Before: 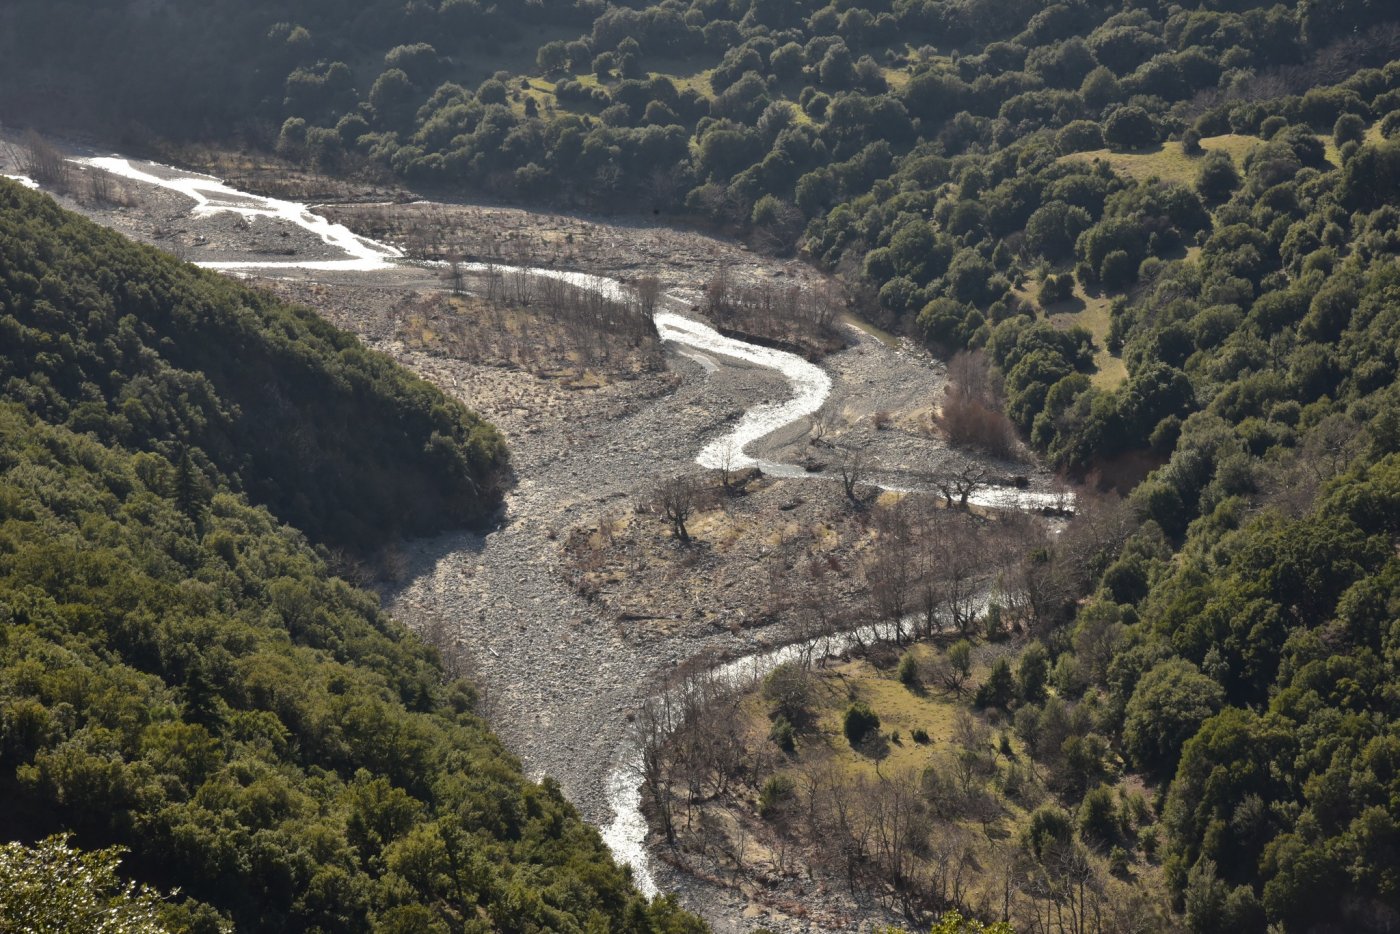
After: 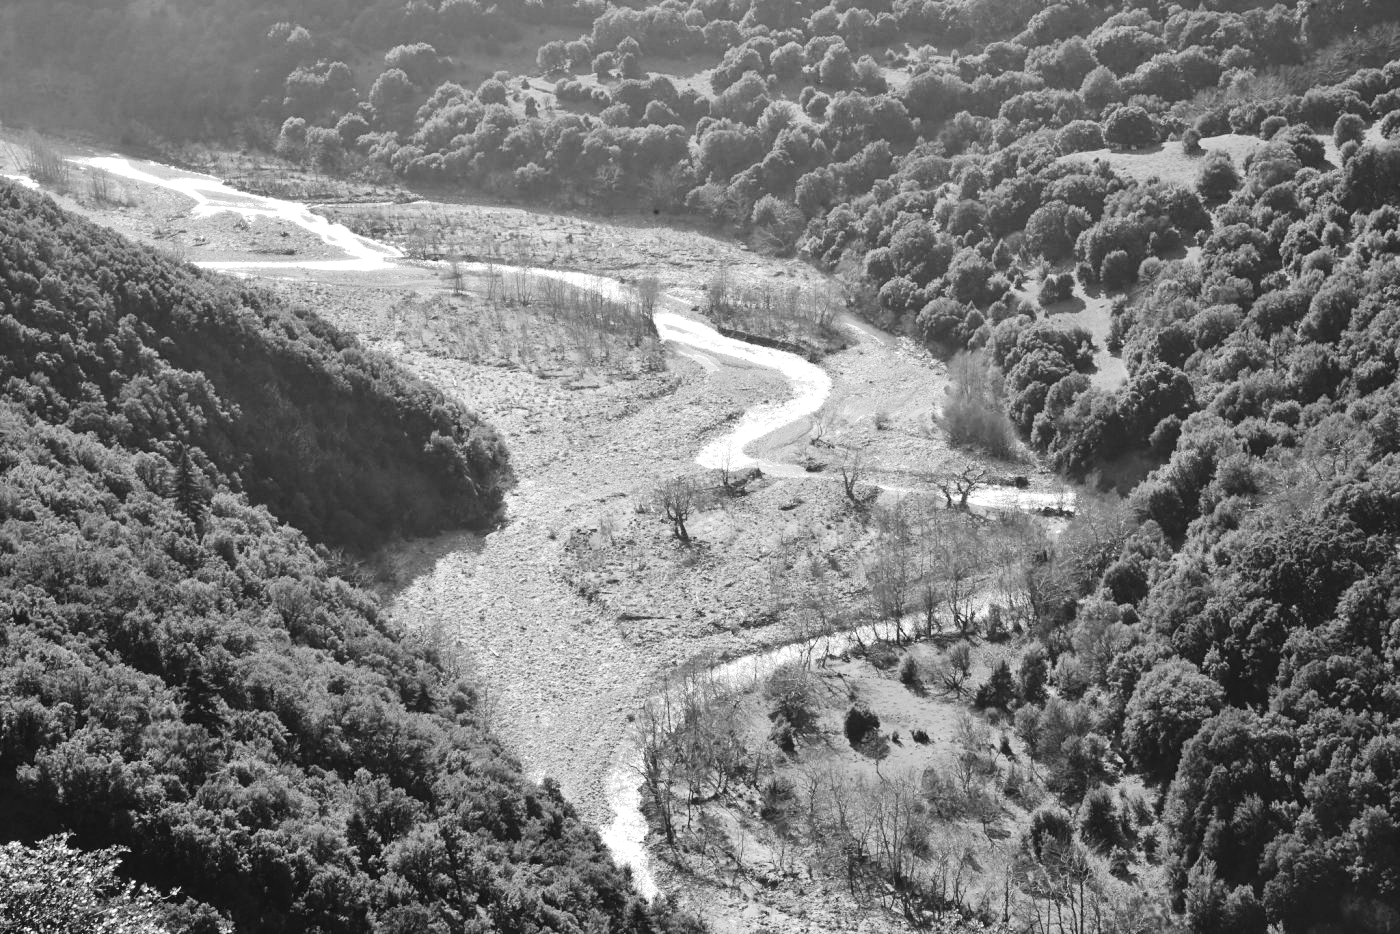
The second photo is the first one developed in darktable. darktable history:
tone equalizer: -7 EV 0.161 EV, -6 EV 0.596 EV, -5 EV 1.16 EV, -4 EV 1.33 EV, -3 EV 1.16 EV, -2 EV 0.6 EV, -1 EV 0.149 EV, edges refinement/feathering 500, mask exposure compensation -1.57 EV, preserve details no
color calibration: output gray [0.28, 0.41, 0.31, 0], illuminant custom, x 0.263, y 0.52, temperature 7026.36 K
